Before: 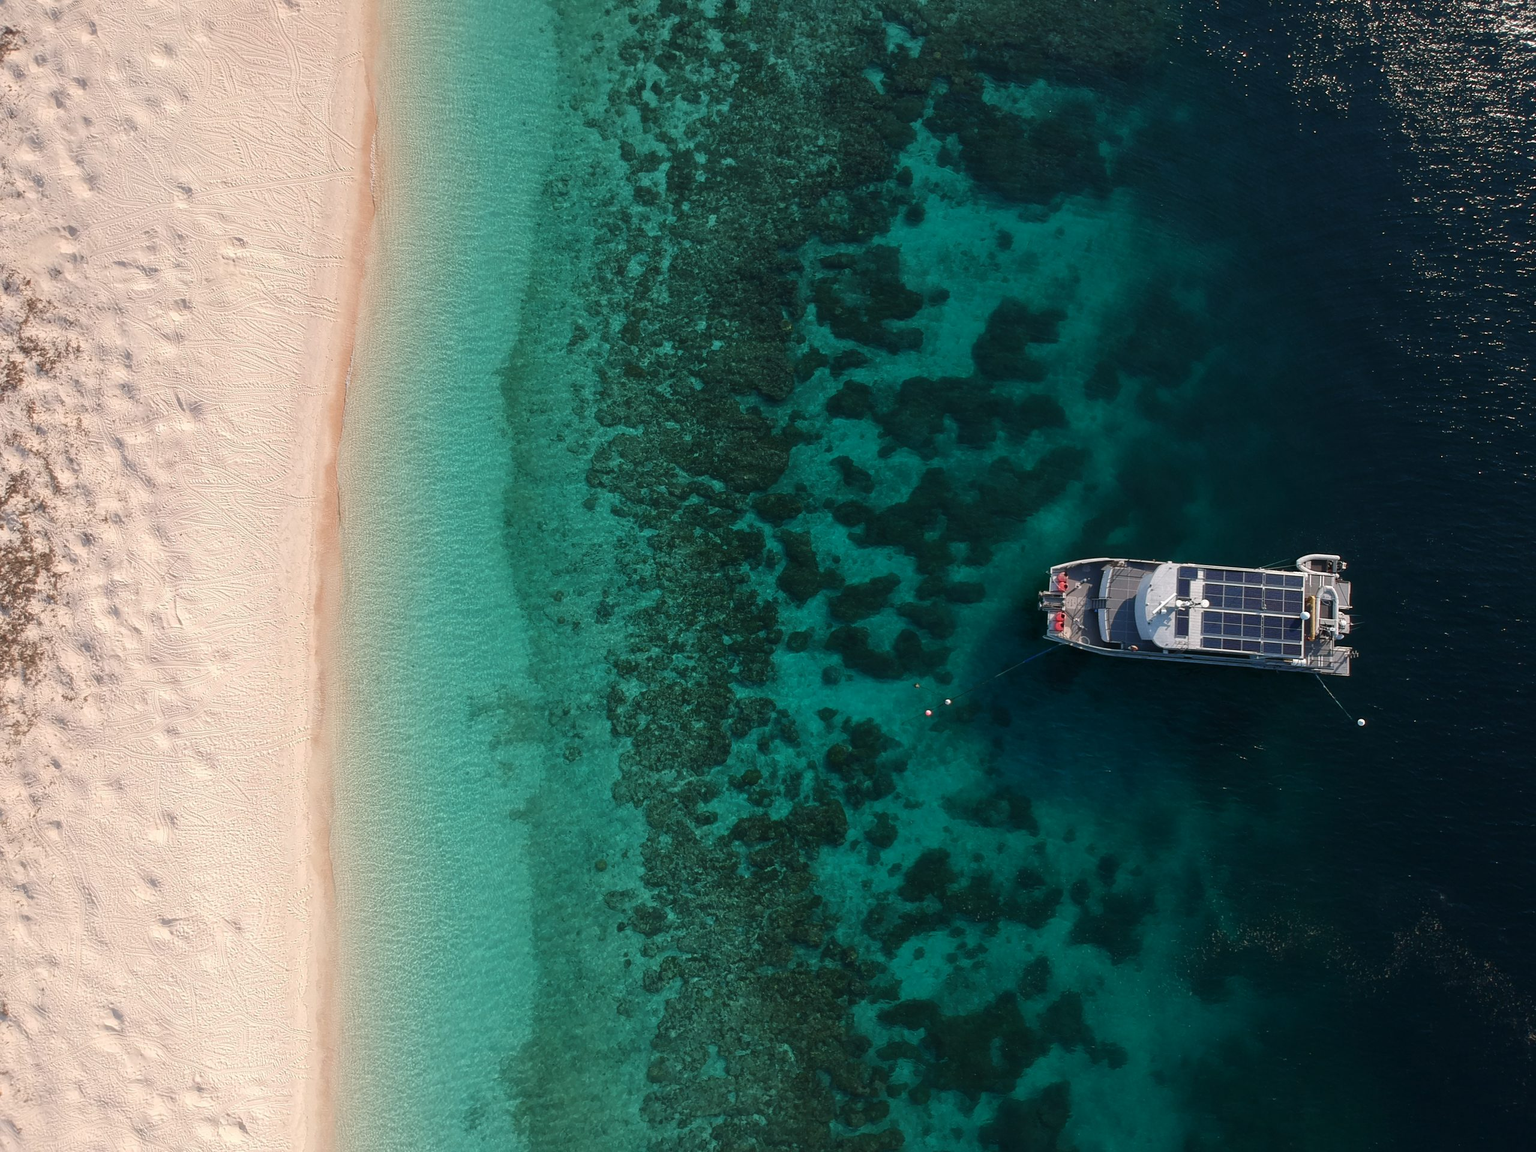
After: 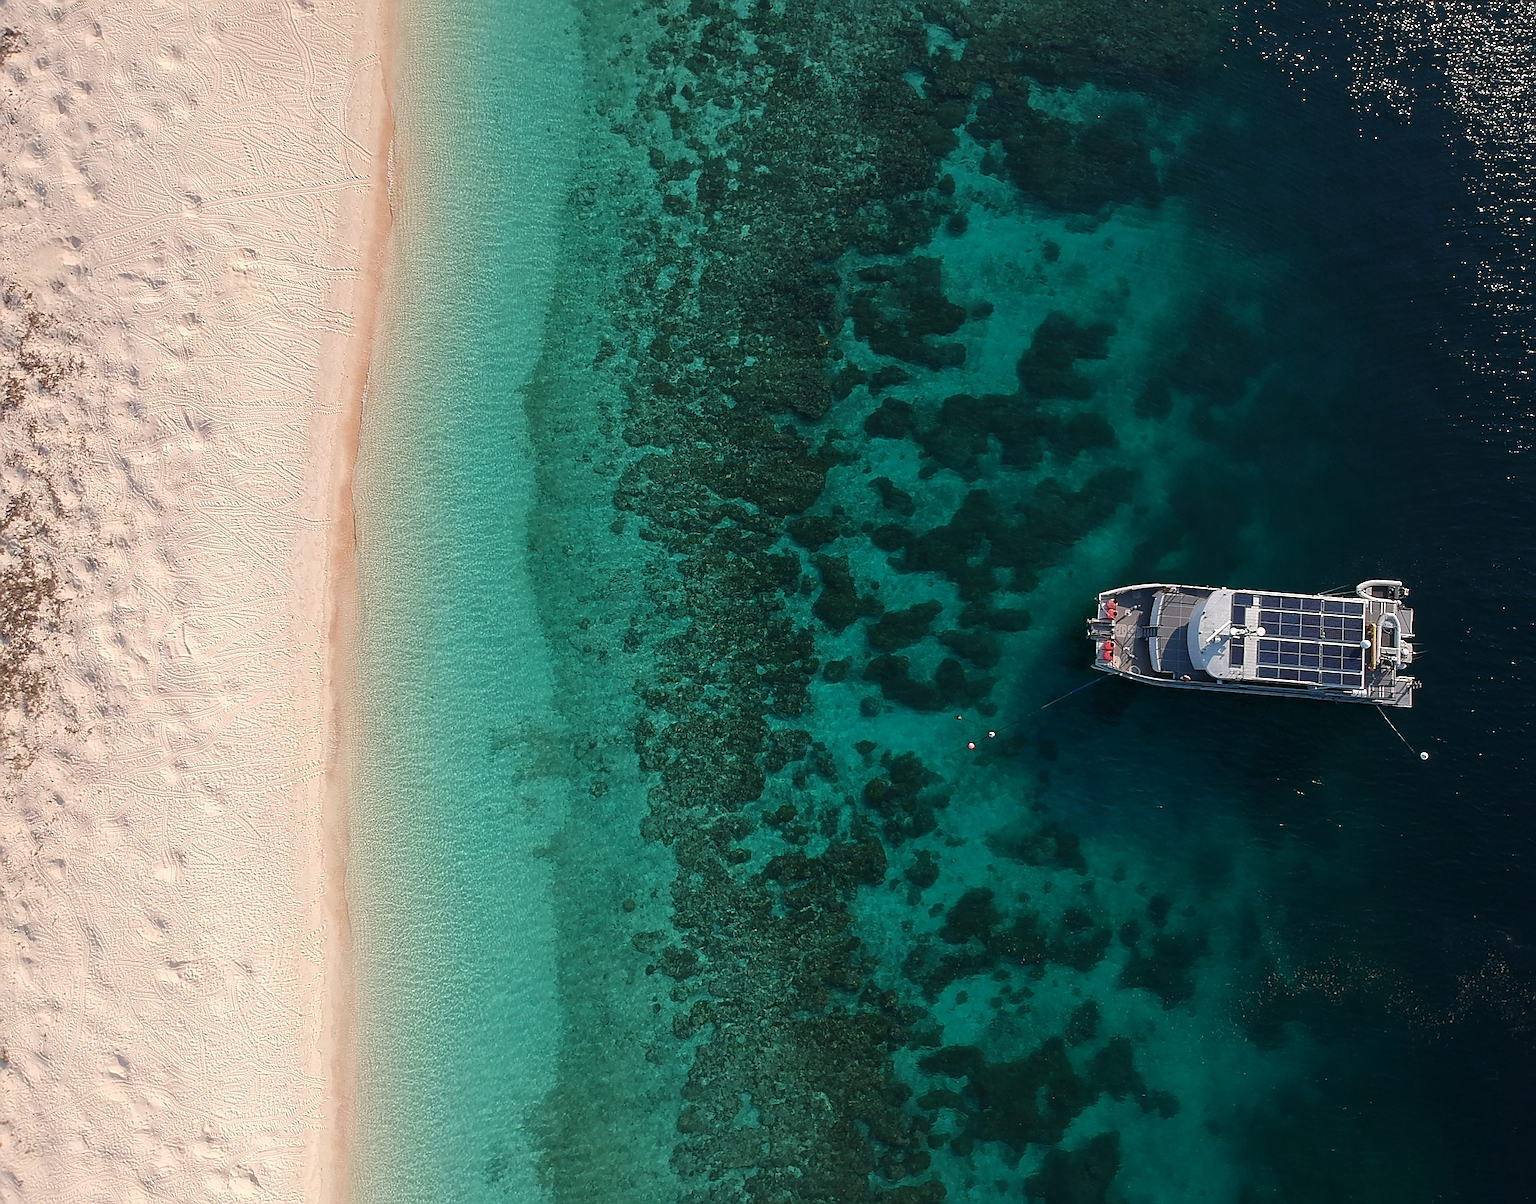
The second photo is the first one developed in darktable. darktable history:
crop: right 4.398%, bottom 0.035%
sharpen: radius 1.393, amount 1.25, threshold 0.753
exposure: compensate exposure bias true, compensate highlight preservation false
